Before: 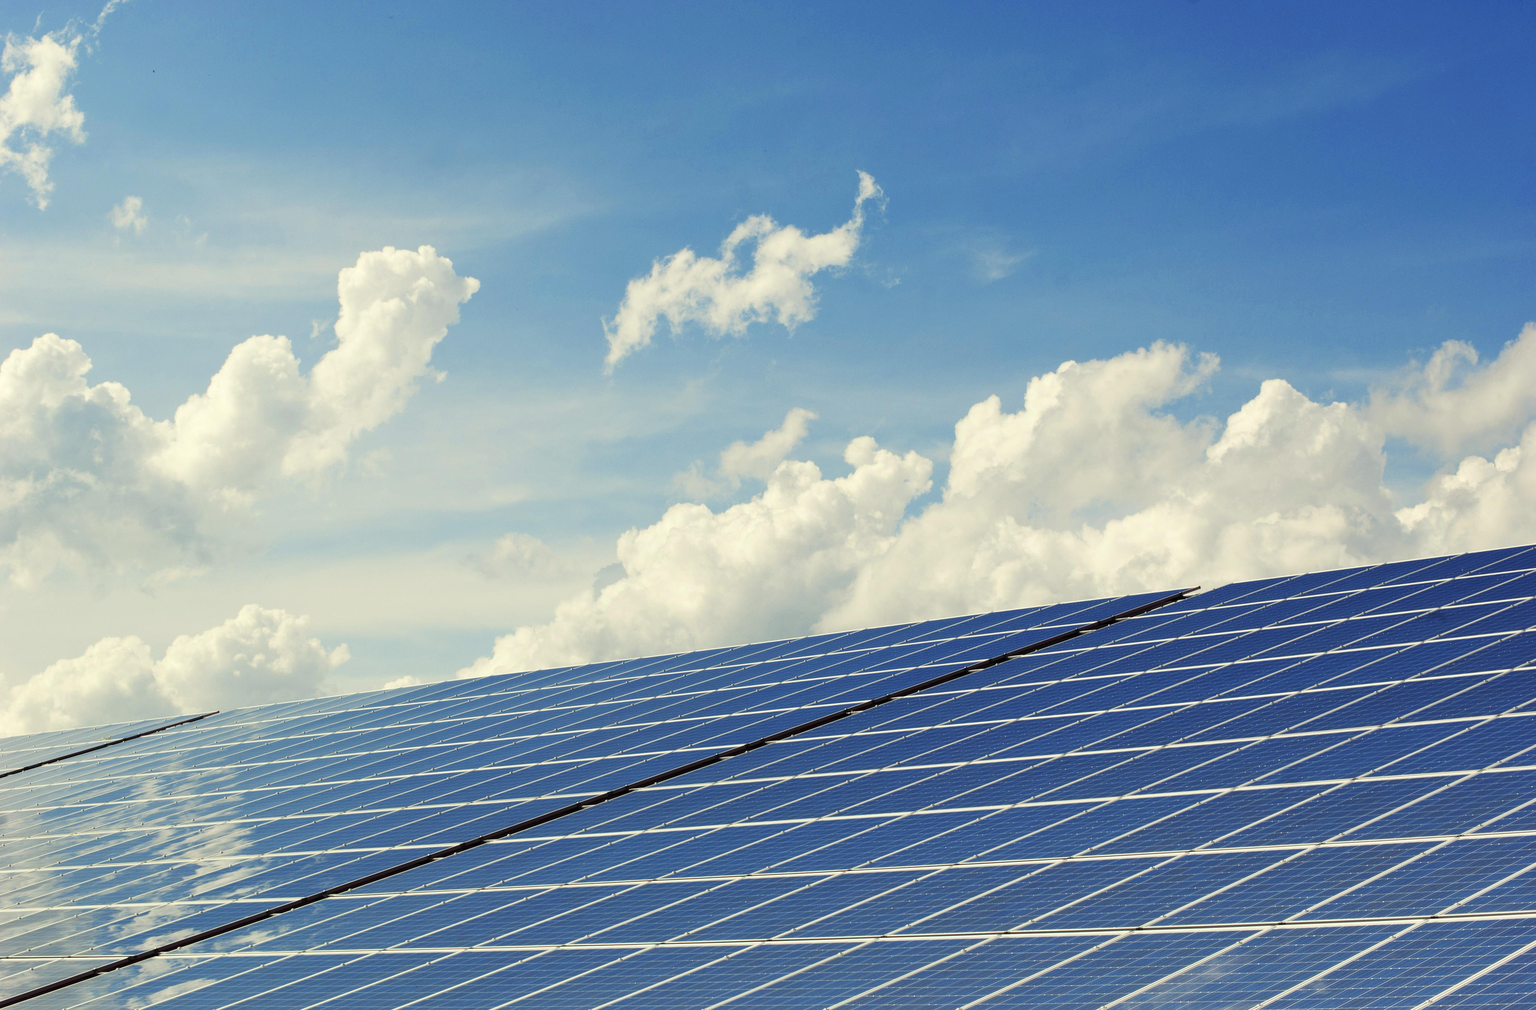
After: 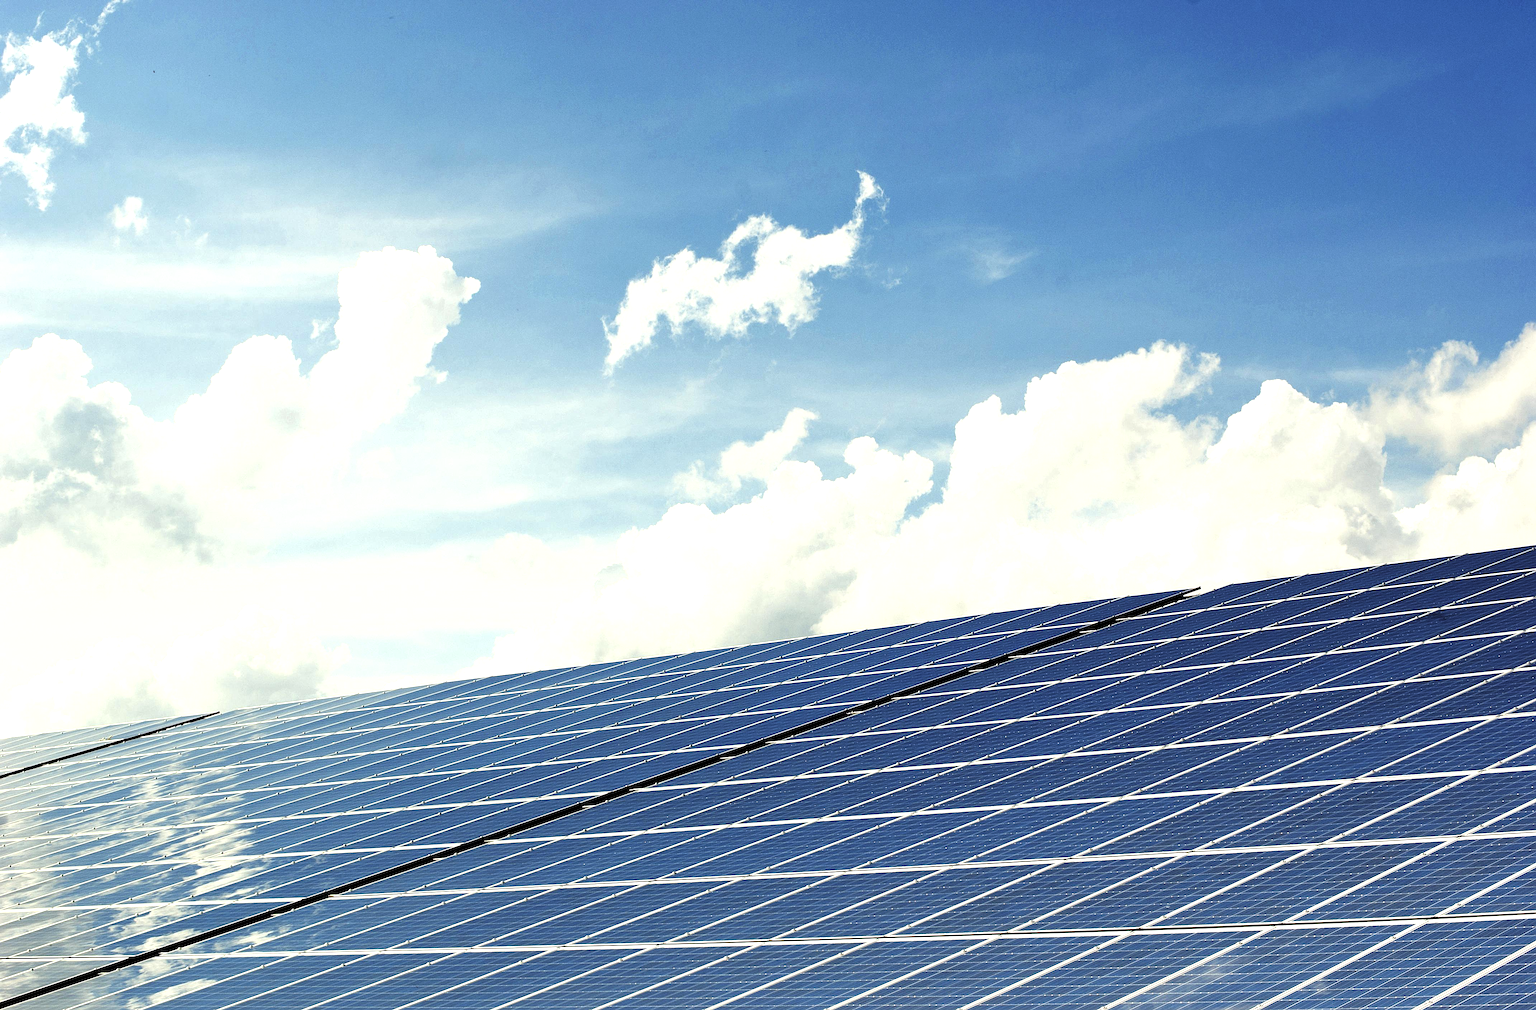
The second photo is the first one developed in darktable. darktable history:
filmic rgb: black relative exposure -8.28 EV, white relative exposure 2.2 EV, target white luminance 99.887%, hardness 7.11, latitude 74.29%, contrast 1.315, highlights saturation mix -2.93%, shadows ↔ highlights balance 29.69%, contrast in shadows safe
shadows and highlights: shadows 24.91, highlights -25.26
levels: gray 50.71%, levels [0.055, 0.477, 0.9]
sharpen: on, module defaults
